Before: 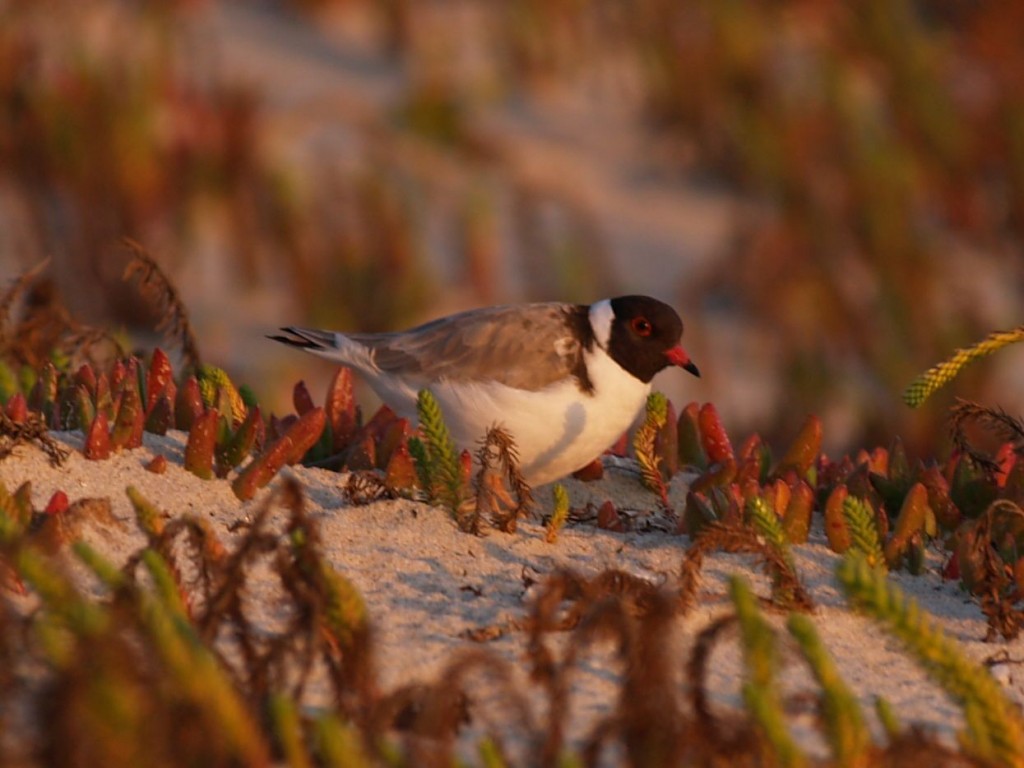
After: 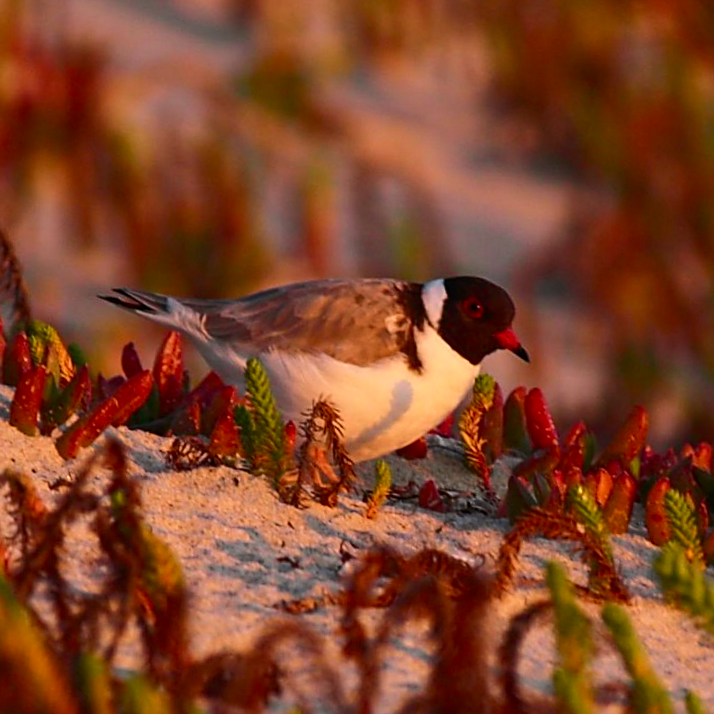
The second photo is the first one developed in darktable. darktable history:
tone curve: curves: ch0 [(0, 0) (0.126, 0.086) (0.338, 0.307) (0.494, 0.531) (0.703, 0.762) (1, 1)]; ch1 [(0, 0) (0.346, 0.324) (0.45, 0.426) (0.5, 0.5) (0.522, 0.517) (0.55, 0.578) (1, 1)]; ch2 [(0, 0) (0.44, 0.424) (0.501, 0.499) (0.554, 0.554) (0.622, 0.667) (0.707, 0.746) (1, 1)], color space Lab, independent channels, preserve colors none
crop and rotate: angle -3.27°, left 14.277%, top 0.028%, right 10.766%, bottom 0.028%
sharpen: on, module defaults
